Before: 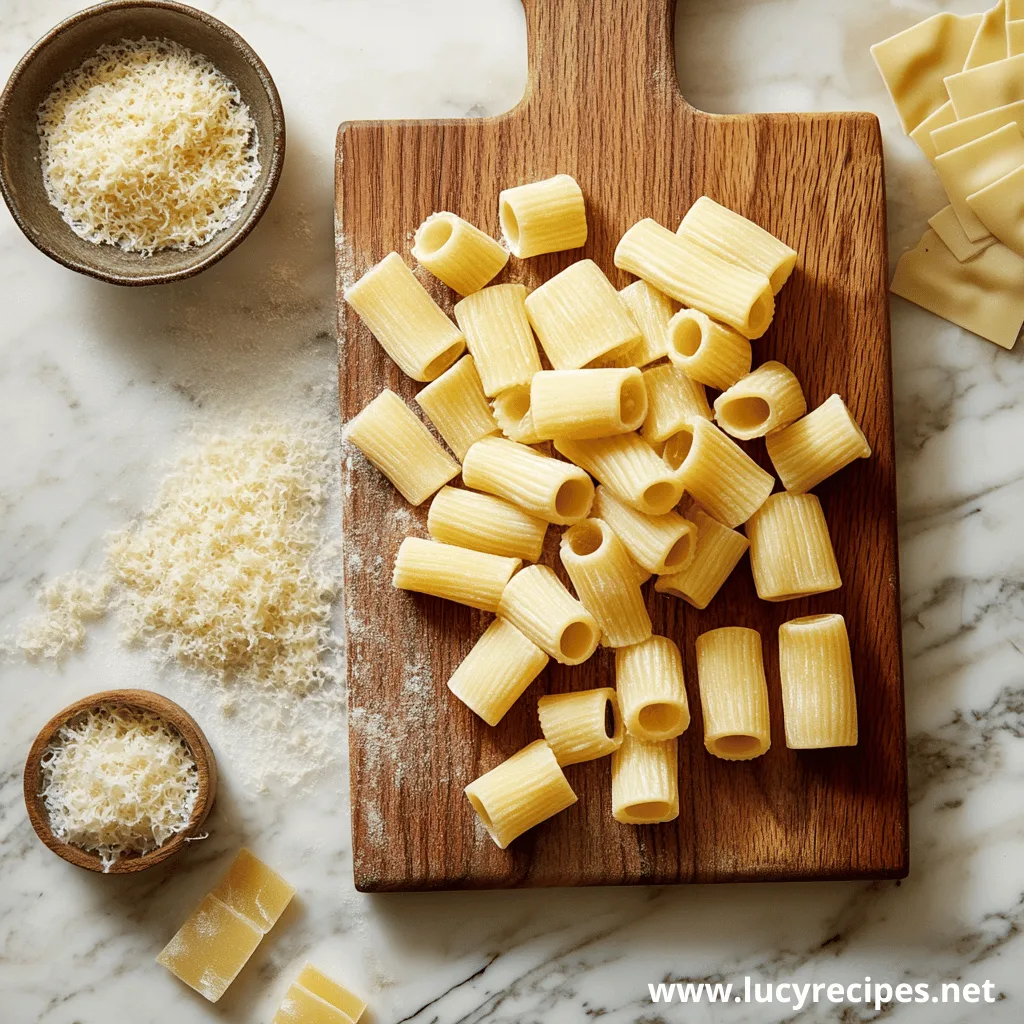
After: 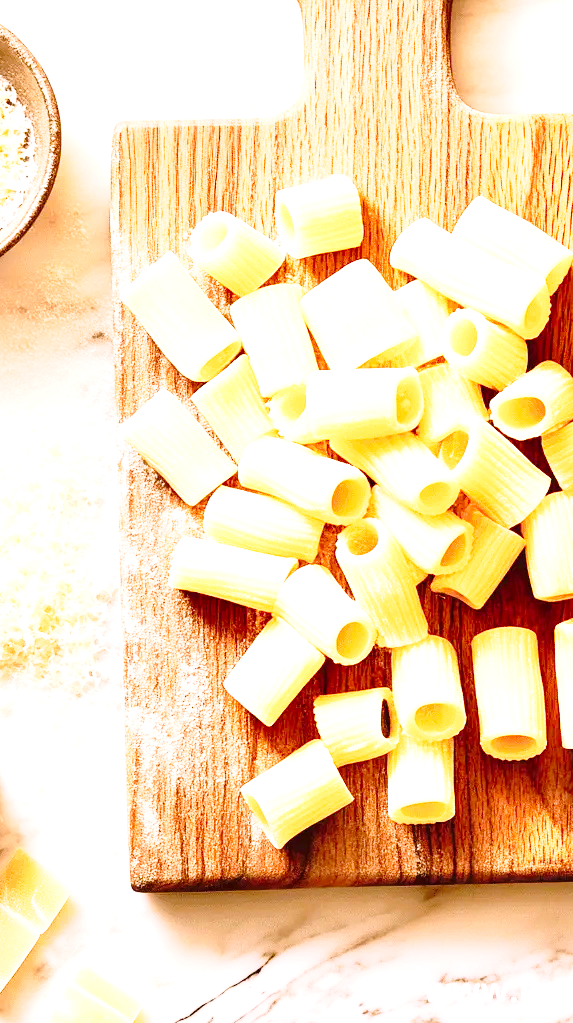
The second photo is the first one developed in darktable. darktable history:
base curve: curves: ch0 [(0, 0) (0.028, 0.03) (0.121, 0.232) (0.46, 0.748) (0.859, 0.968) (1, 1)], preserve colors none
color correction: highlights a* 14.64, highlights b* 4.89
shadows and highlights: shadows 3.07, highlights -18.53, soften with gaussian
crop: left 21.961%, right 22.068%, bottom 0.004%
exposure: black level correction 0, exposure 1.97 EV, compensate highlight preservation false
